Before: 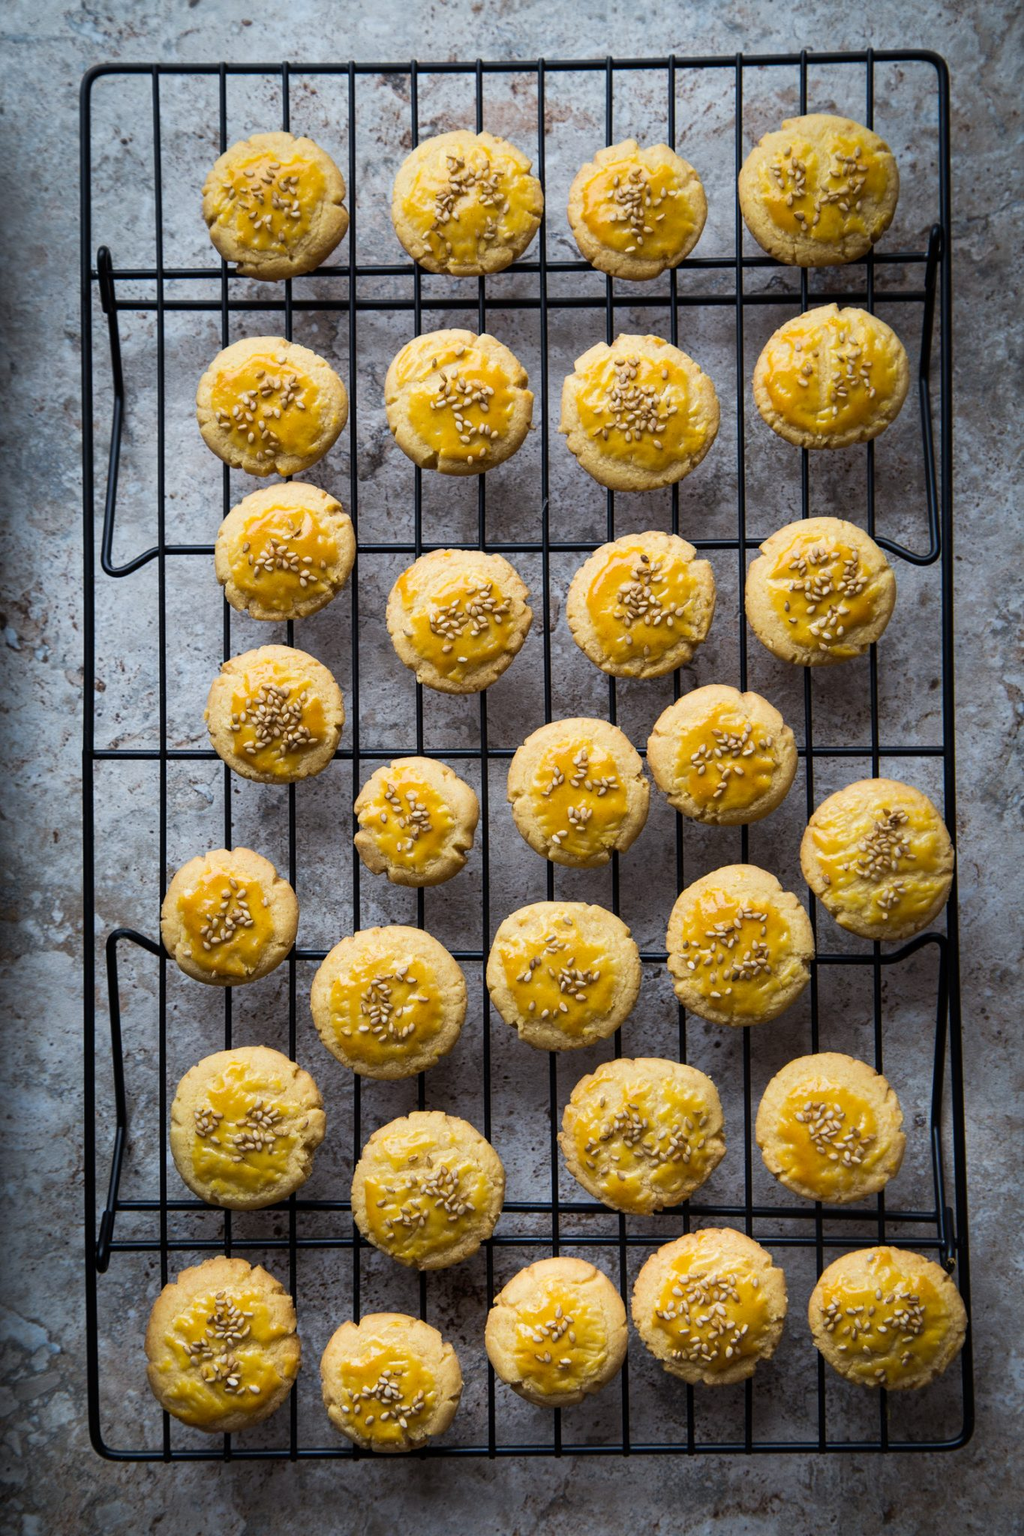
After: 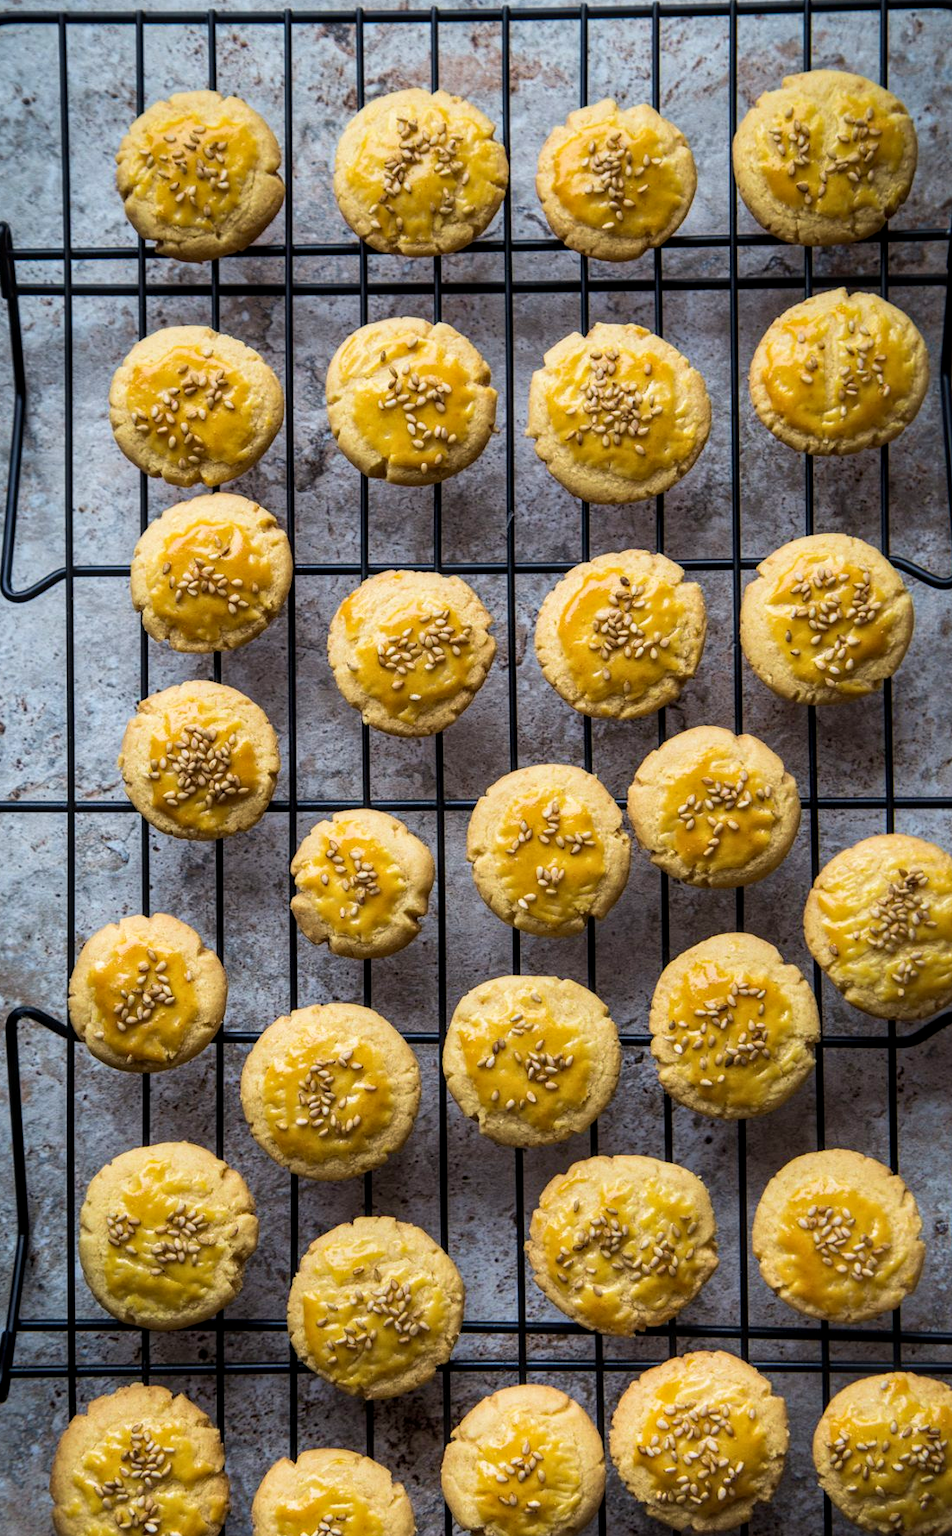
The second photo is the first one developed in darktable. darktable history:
local contrast: on, module defaults
crop: left 9.929%, top 3.475%, right 9.188%, bottom 9.529%
velvia: on, module defaults
